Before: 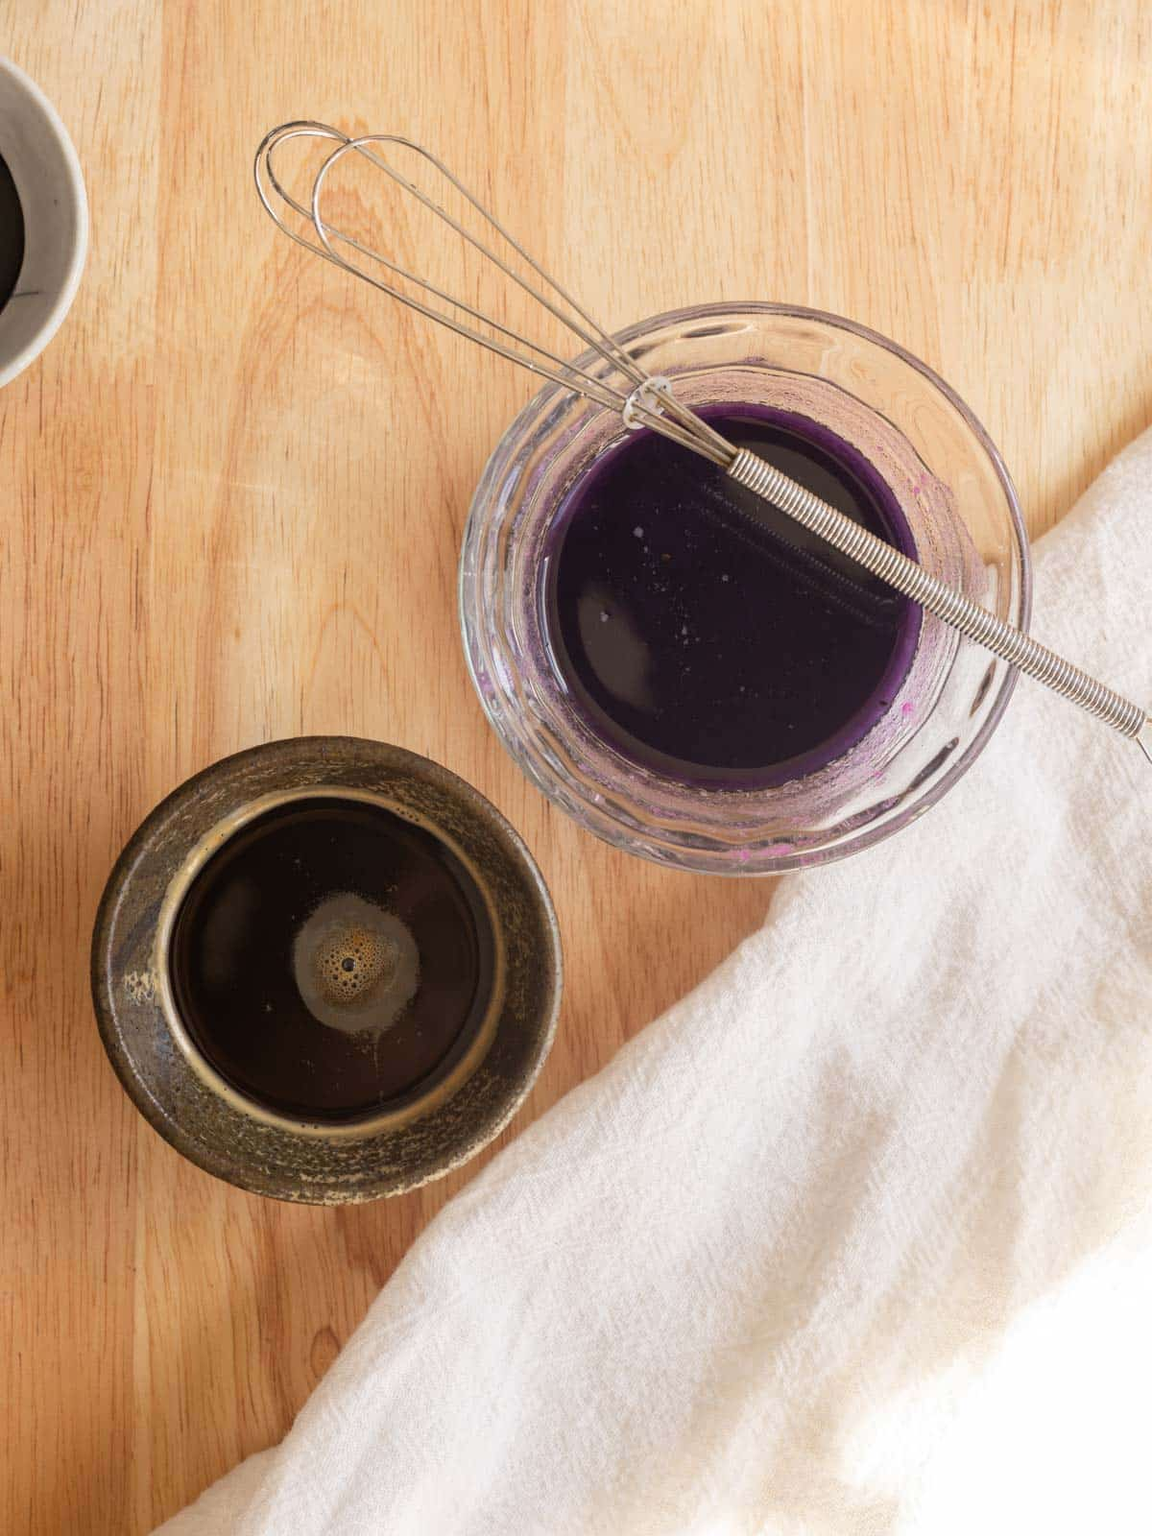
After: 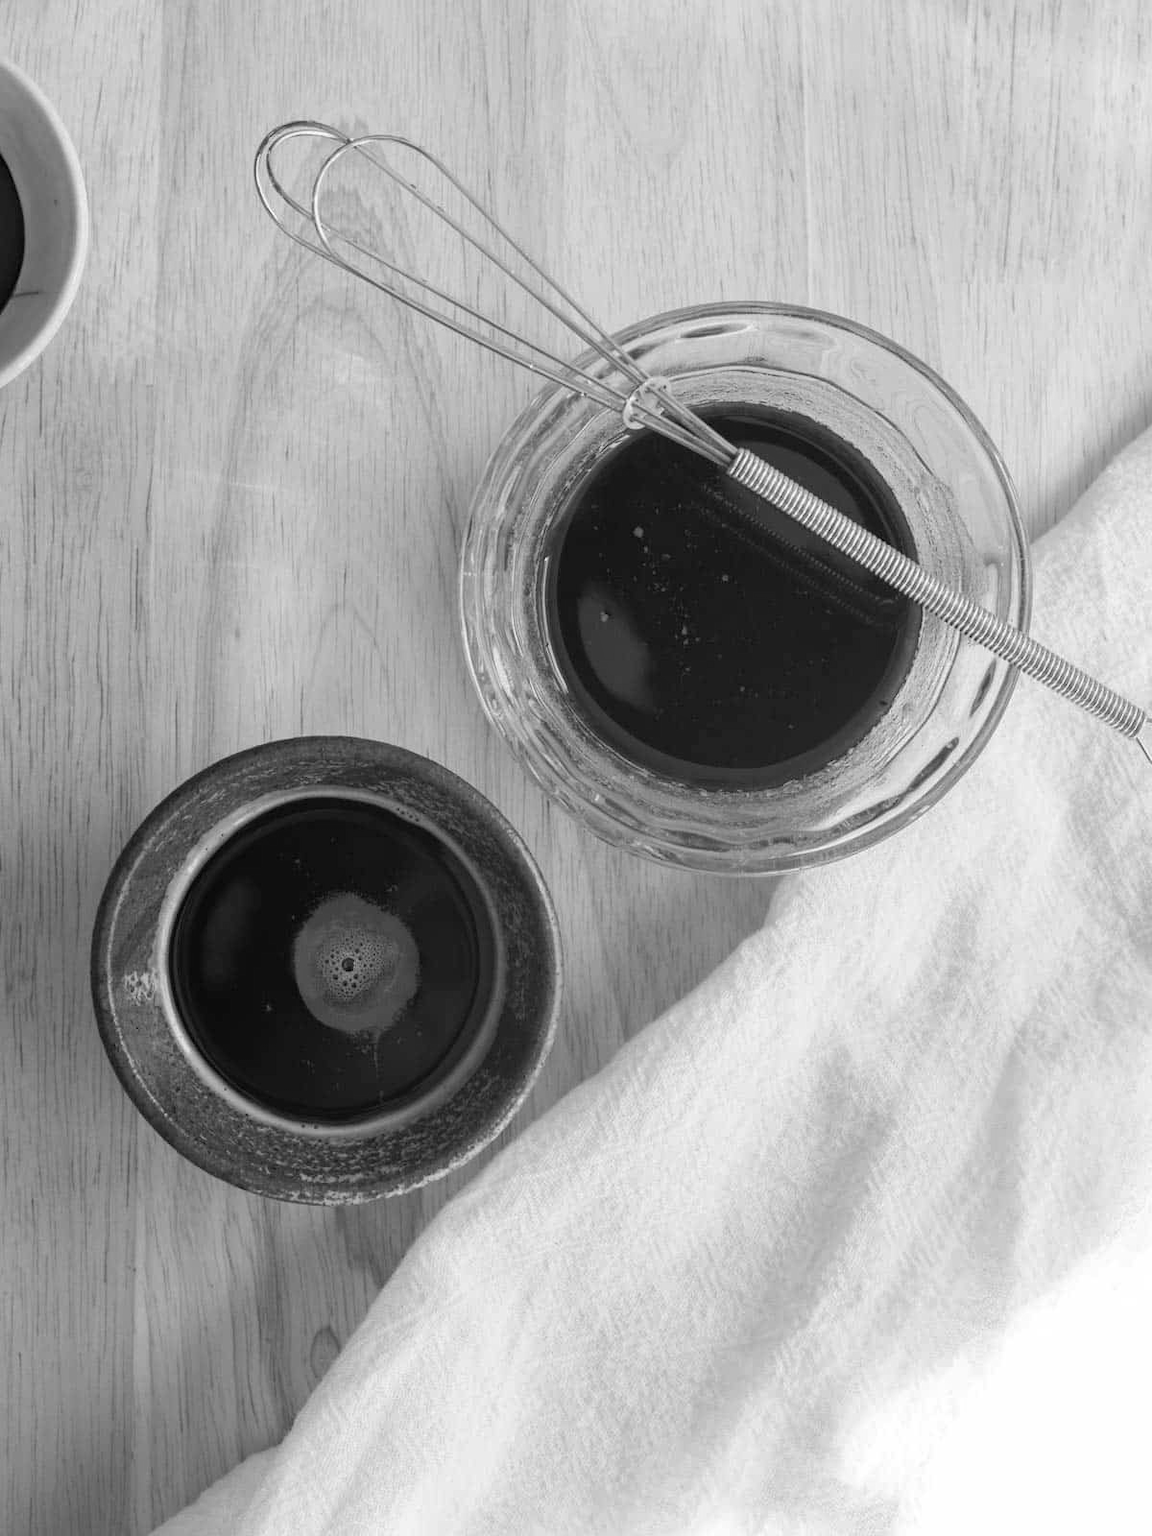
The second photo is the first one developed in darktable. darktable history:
monochrome: on, module defaults
shadows and highlights: shadows 25, highlights -25
